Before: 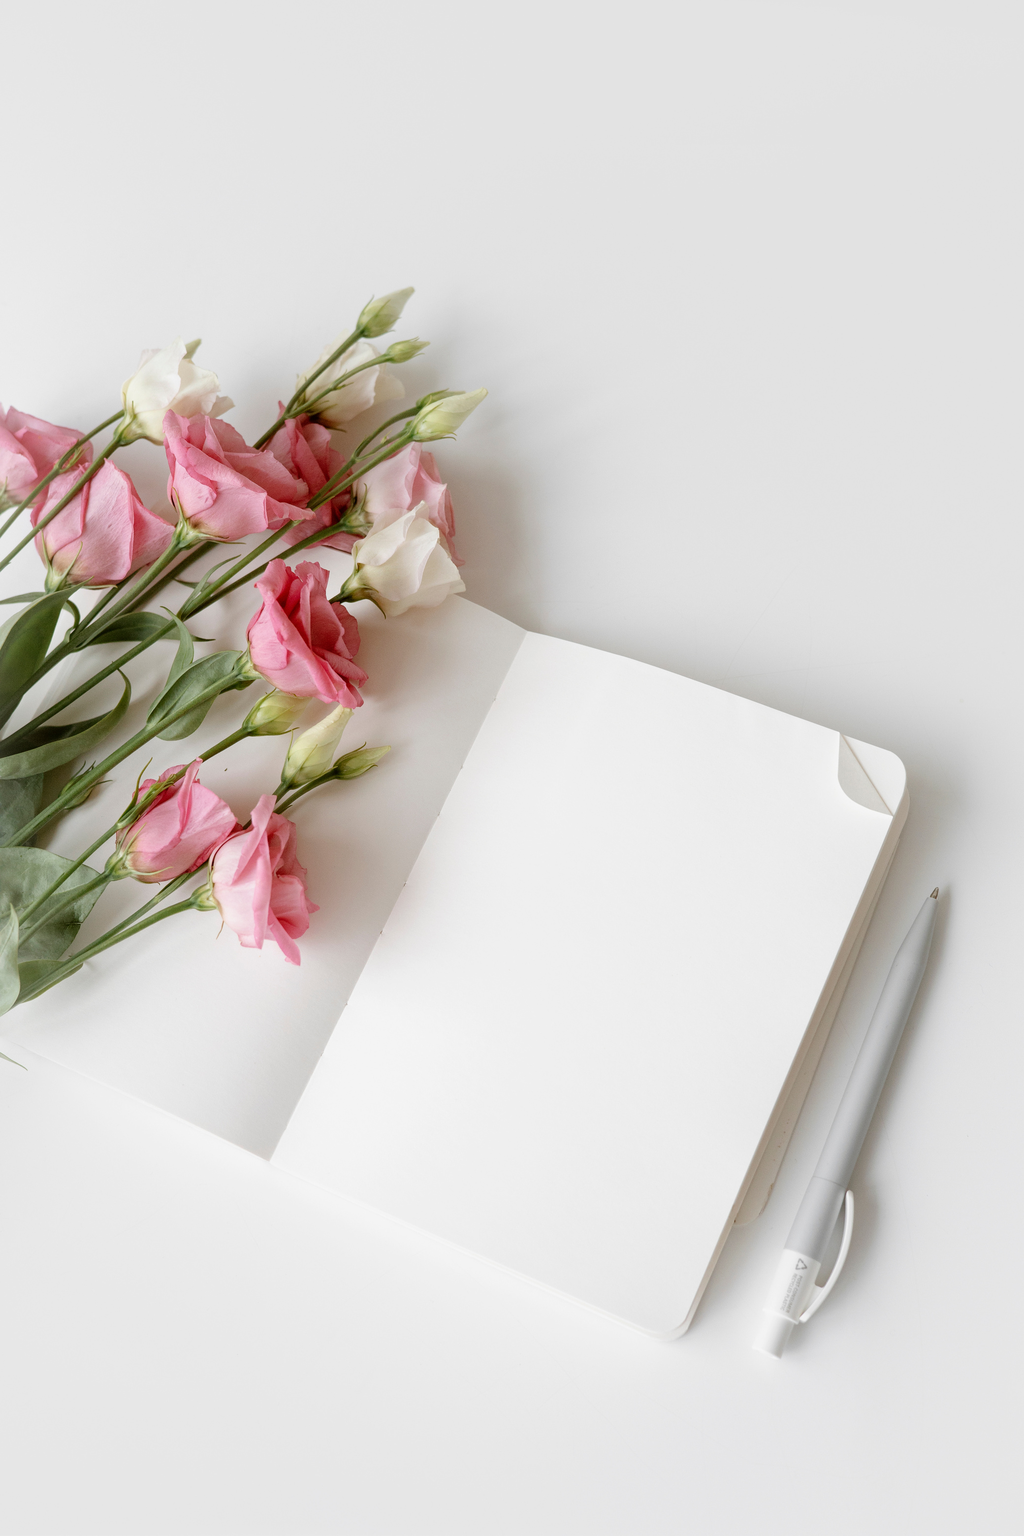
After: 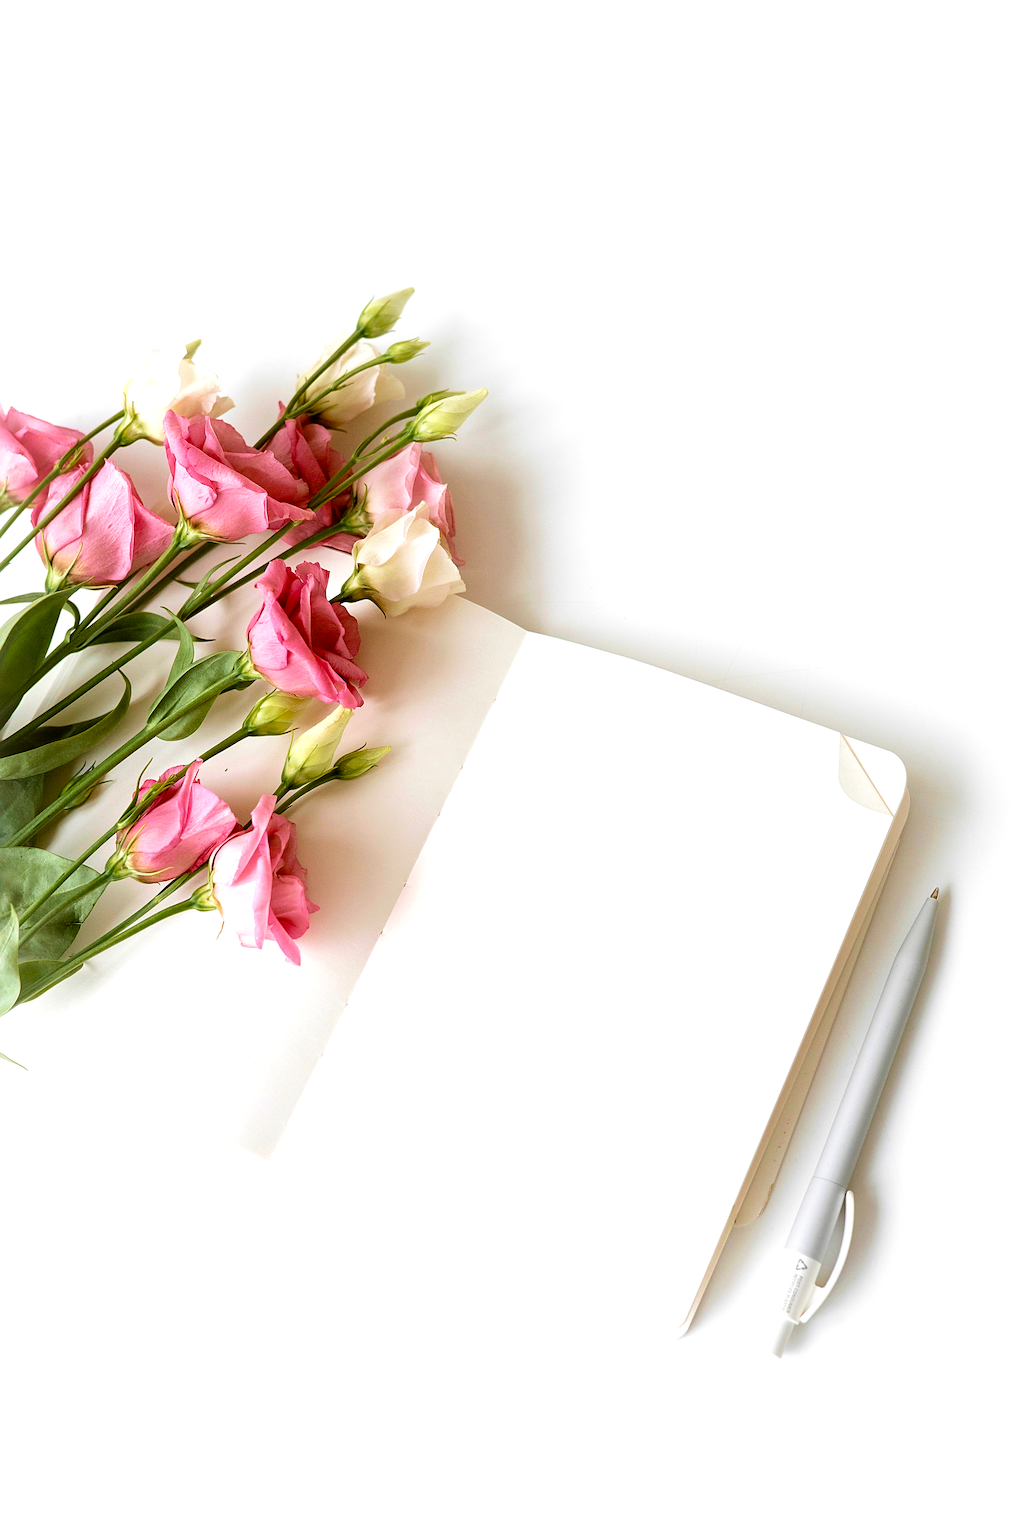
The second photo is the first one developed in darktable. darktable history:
velvia: strength 44.46%
exposure: compensate exposure bias true, compensate highlight preservation false
sharpen: on, module defaults
color balance rgb: linear chroma grading › global chroma 14.861%, perceptual saturation grading › global saturation -0.1%, perceptual saturation grading › highlights -19.814%, perceptual saturation grading › shadows 19.196%, perceptual brilliance grading › highlights 16.327%, perceptual brilliance grading › shadows -14.554%, global vibrance 50.434%
